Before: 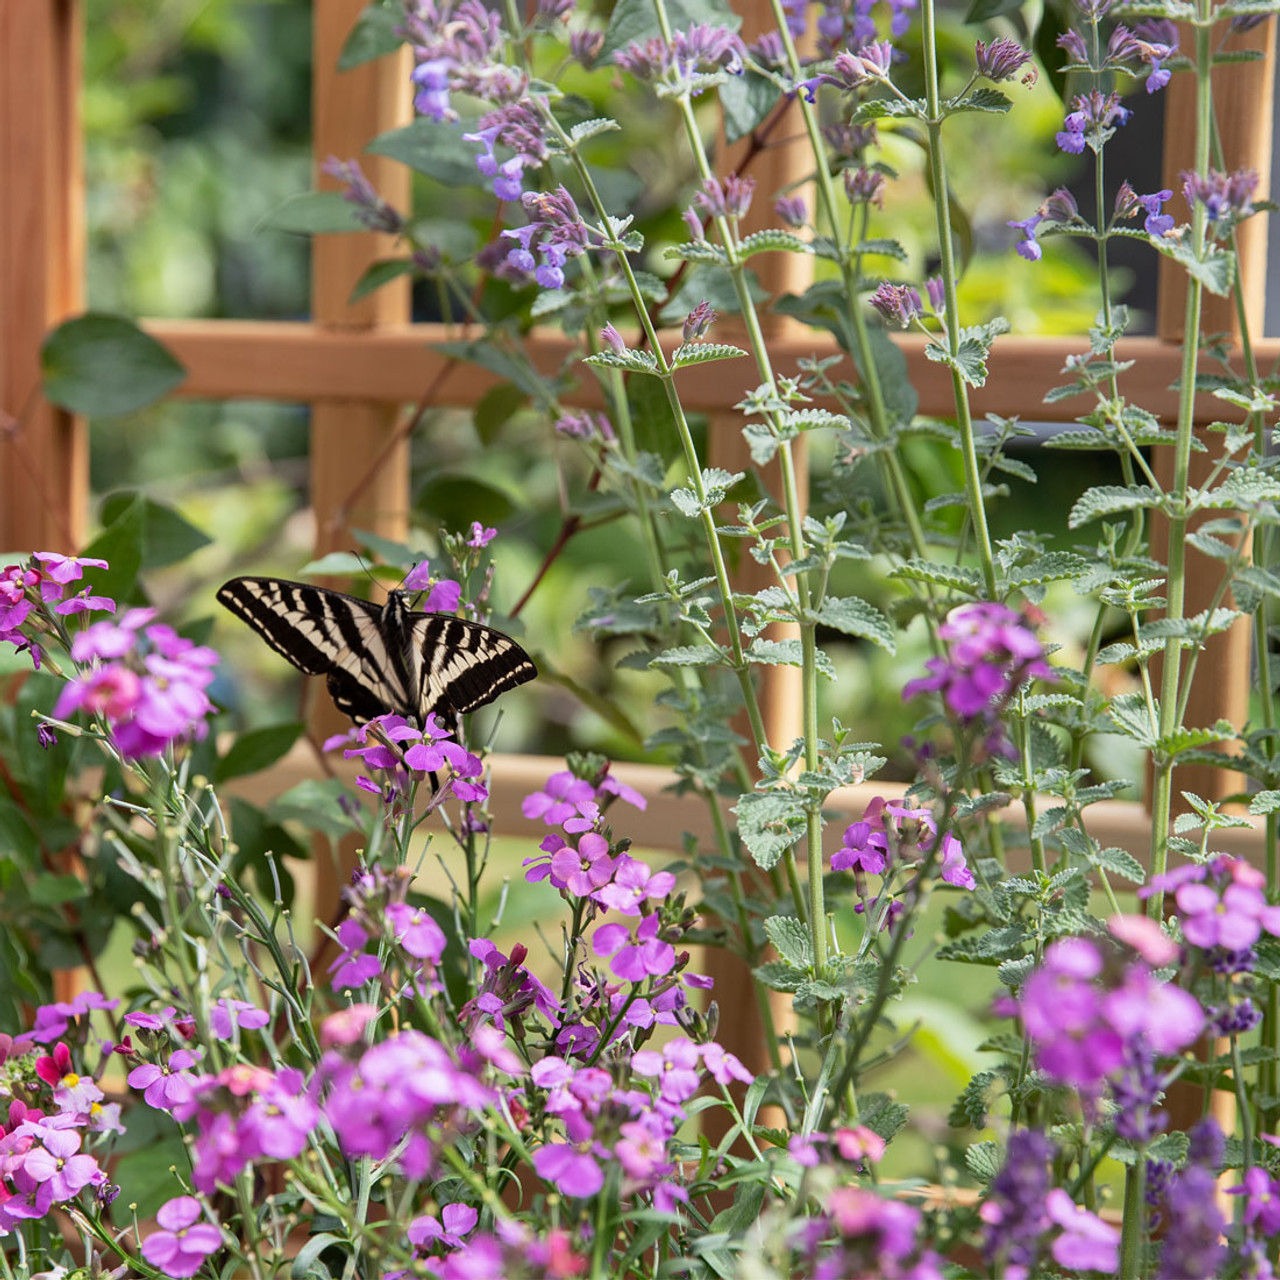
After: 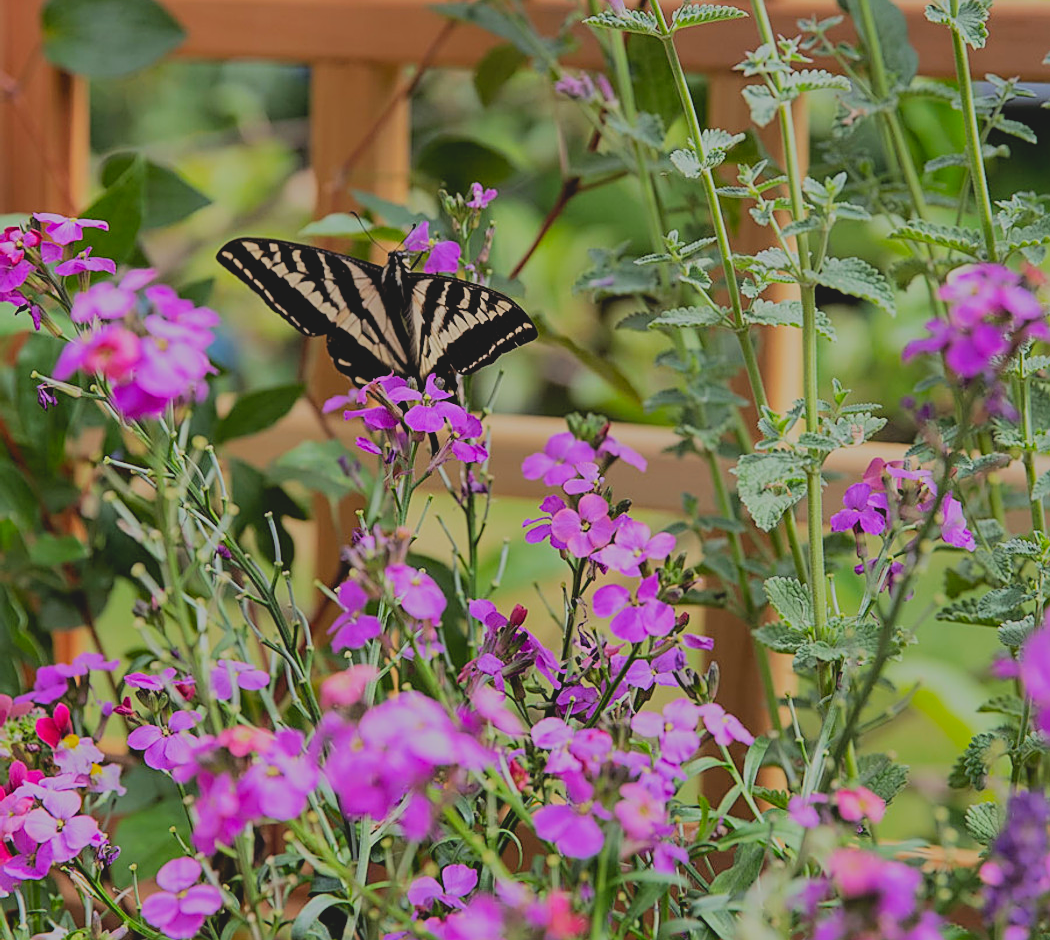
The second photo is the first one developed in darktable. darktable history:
filmic rgb: black relative exposure -6.15 EV, white relative exposure 6.96 EV, hardness 2.23, color science v6 (2022)
contrast brightness saturation: contrast -0.19, saturation 0.19
crop: top 26.531%, right 17.959%
sharpen: amount 0.575
